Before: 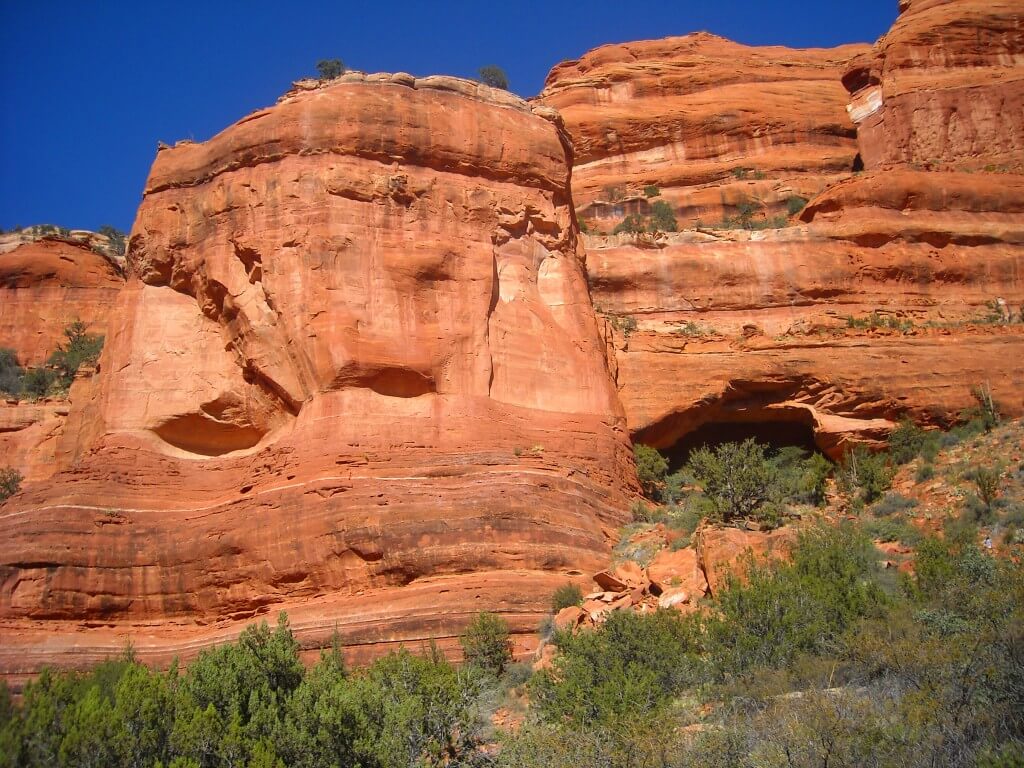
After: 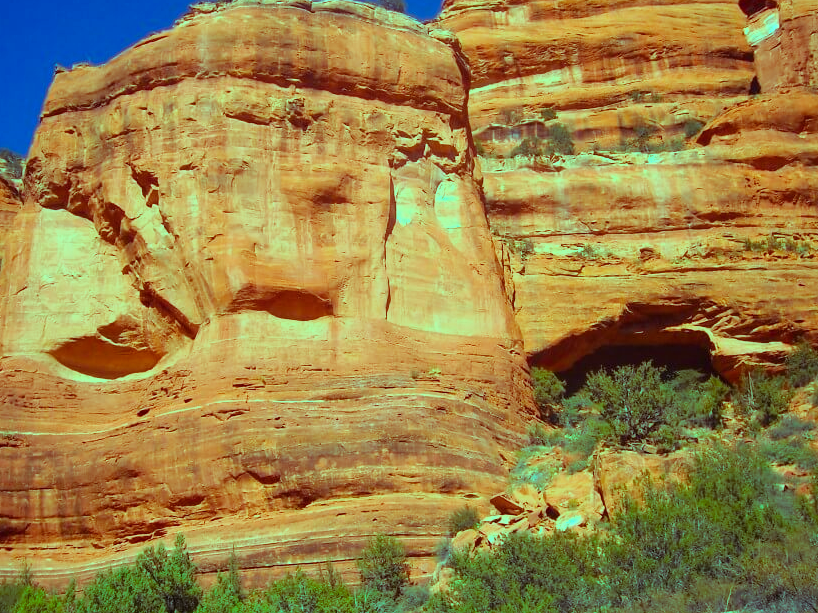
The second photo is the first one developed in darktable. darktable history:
color balance rgb: shadows lift › luminance 0.49%, shadows lift › chroma 6.83%, shadows lift › hue 300.29°, power › hue 208.98°, highlights gain › luminance 20.24%, highlights gain › chroma 13.17%, highlights gain › hue 173.85°, perceptual saturation grading › global saturation 18.05%
crop and rotate: left 10.071%, top 10.071%, right 10.02%, bottom 10.02%
